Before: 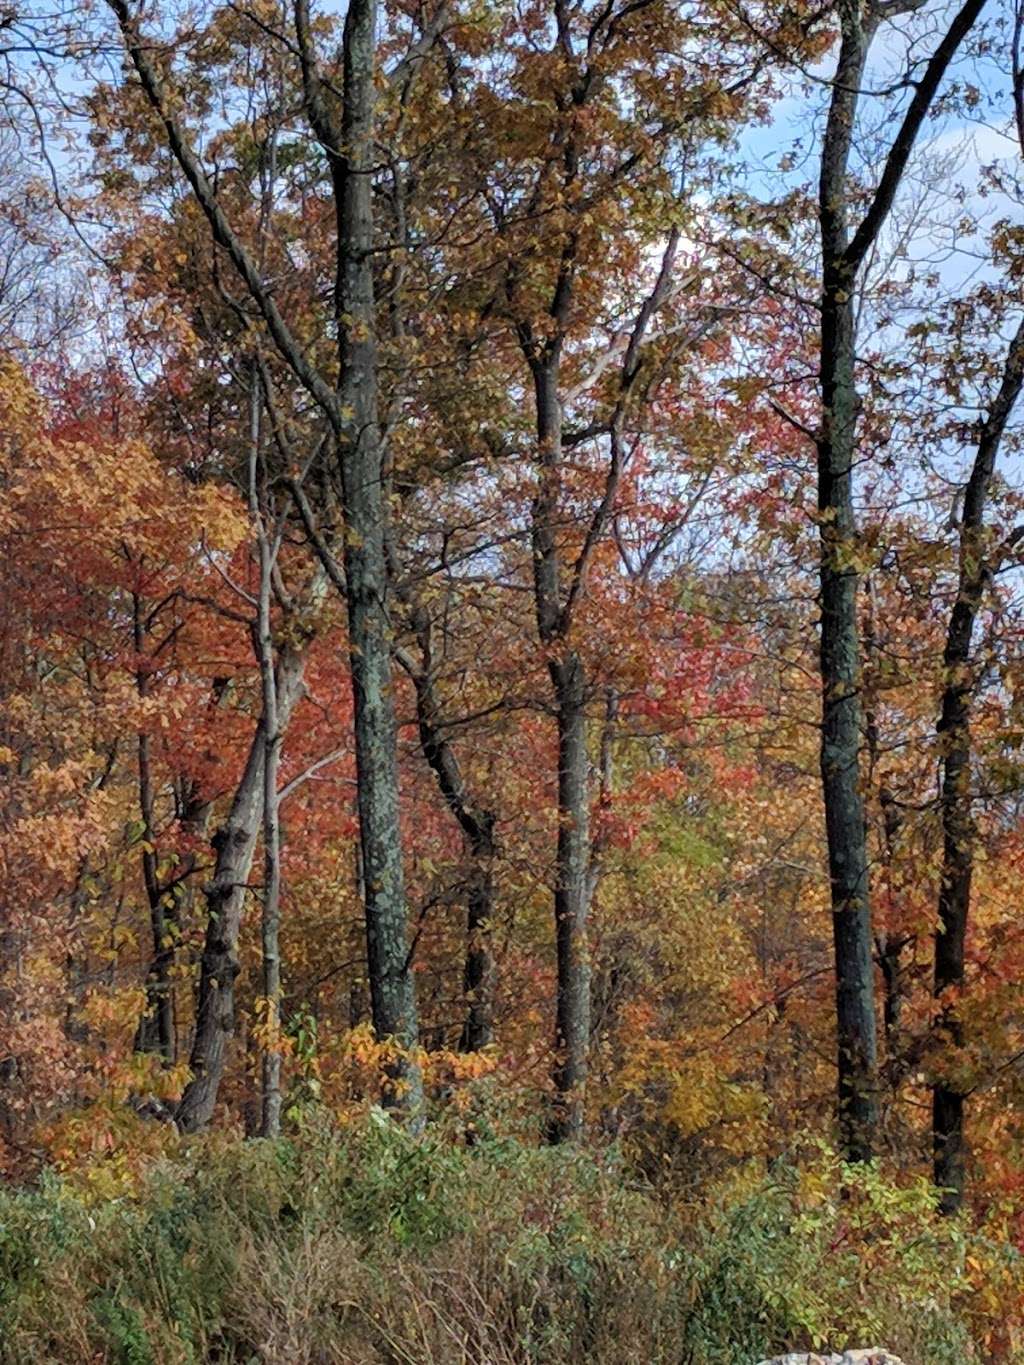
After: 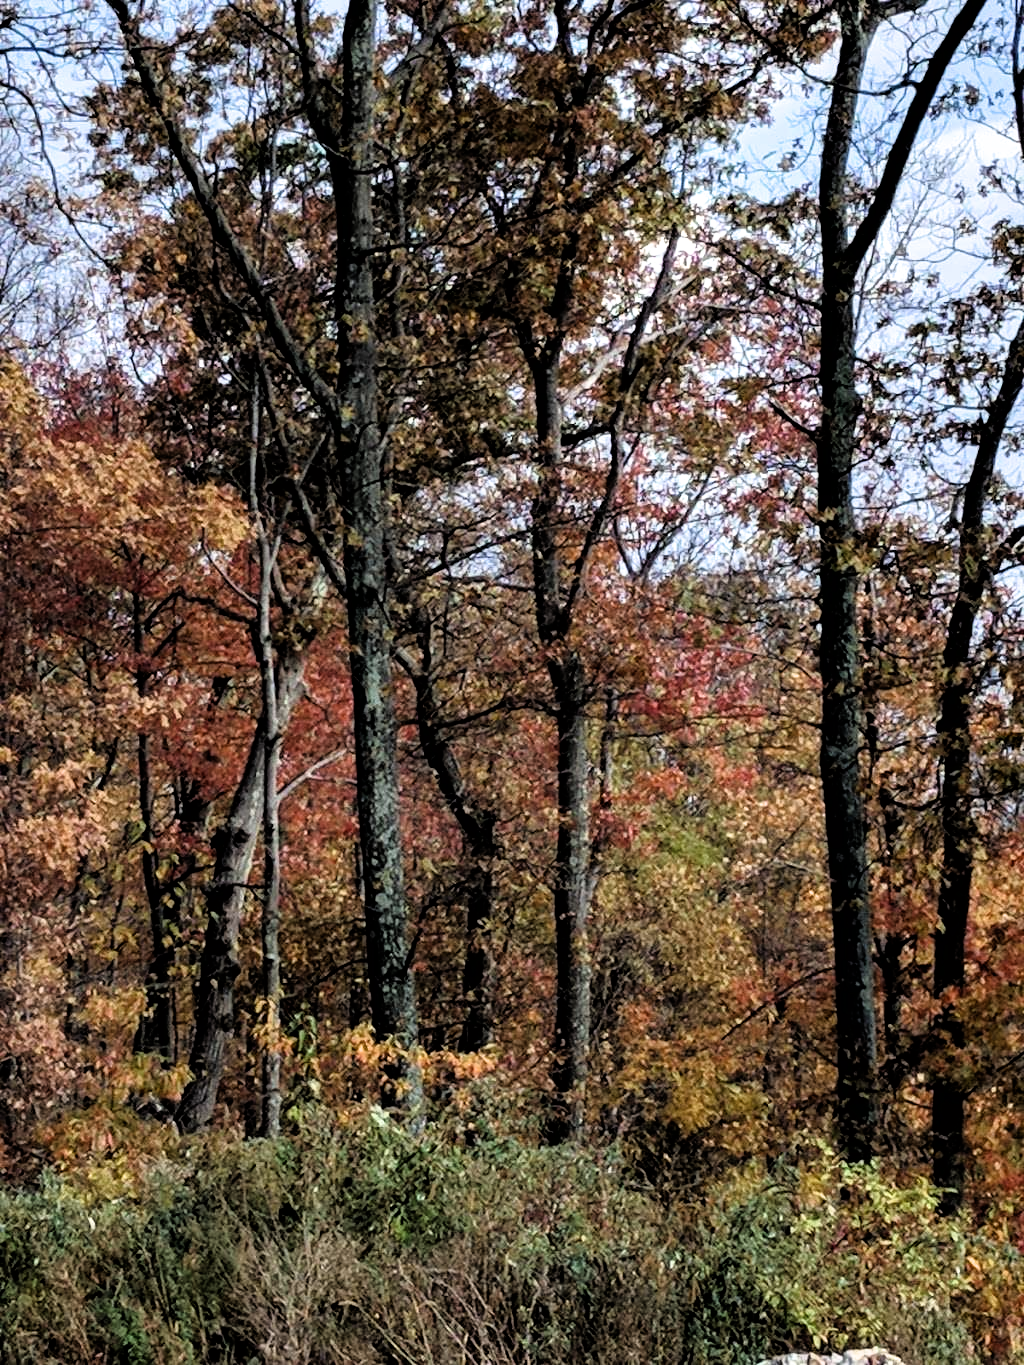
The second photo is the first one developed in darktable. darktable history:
filmic rgb: black relative exposure -3.63 EV, white relative exposure 2.16 EV, threshold 3.06 EV, hardness 3.64, enable highlight reconstruction true
